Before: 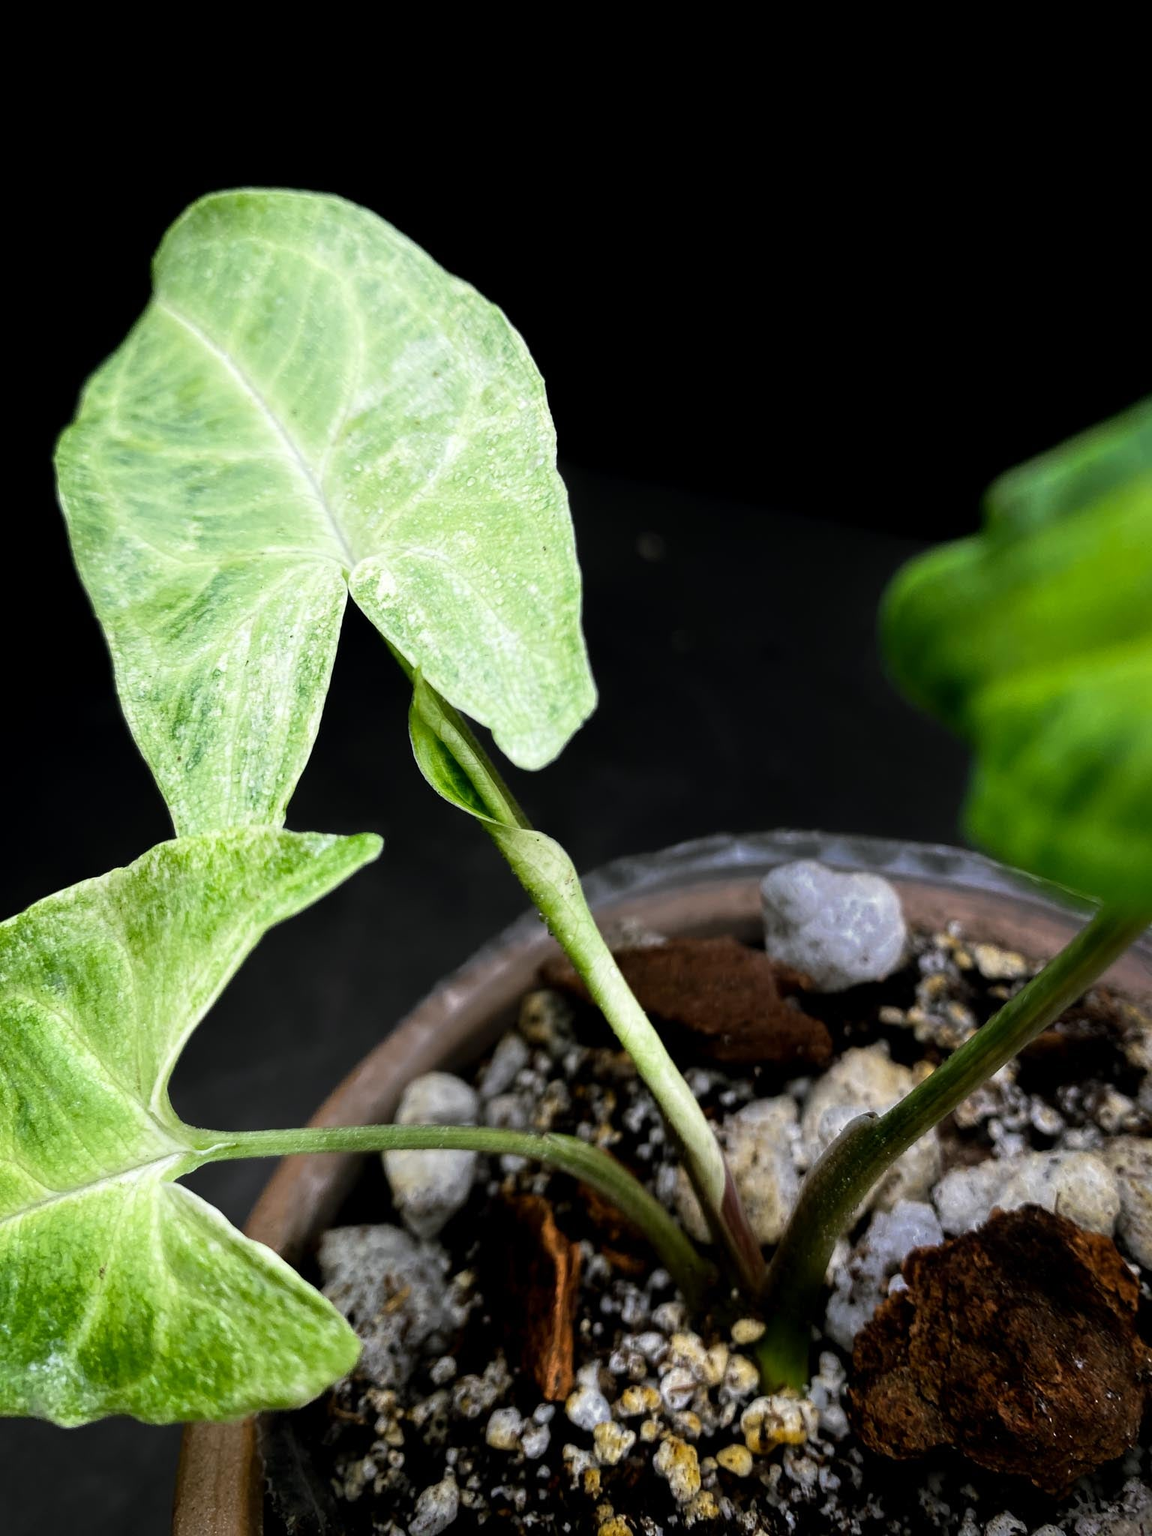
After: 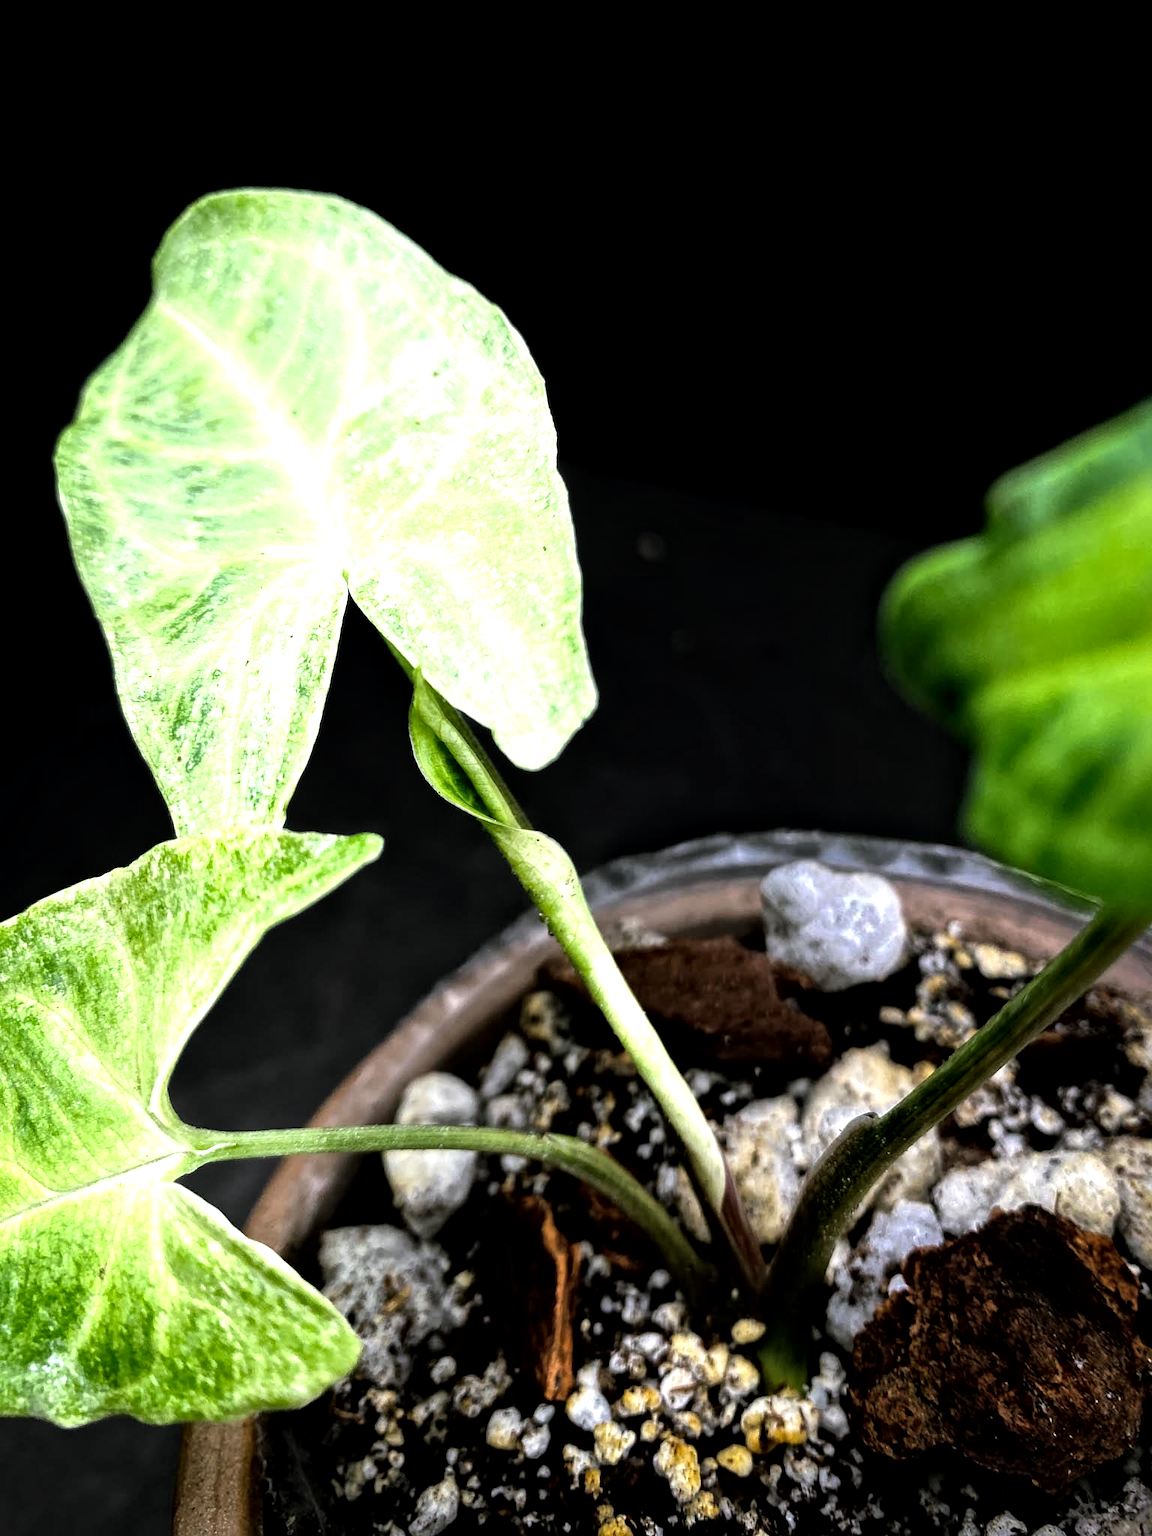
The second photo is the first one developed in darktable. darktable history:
local contrast: mode bilateral grid, contrast 21, coarseness 18, detail 163%, midtone range 0.2
tone equalizer: -8 EV -0.788 EV, -7 EV -0.737 EV, -6 EV -0.585 EV, -5 EV -0.392 EV, -3 EV 0.379 EV, -2 EV 0.6 EV, -1 EV 0.685 EV, +0 EV 0.743 EV, mask exposure compensation -0.512 EV
